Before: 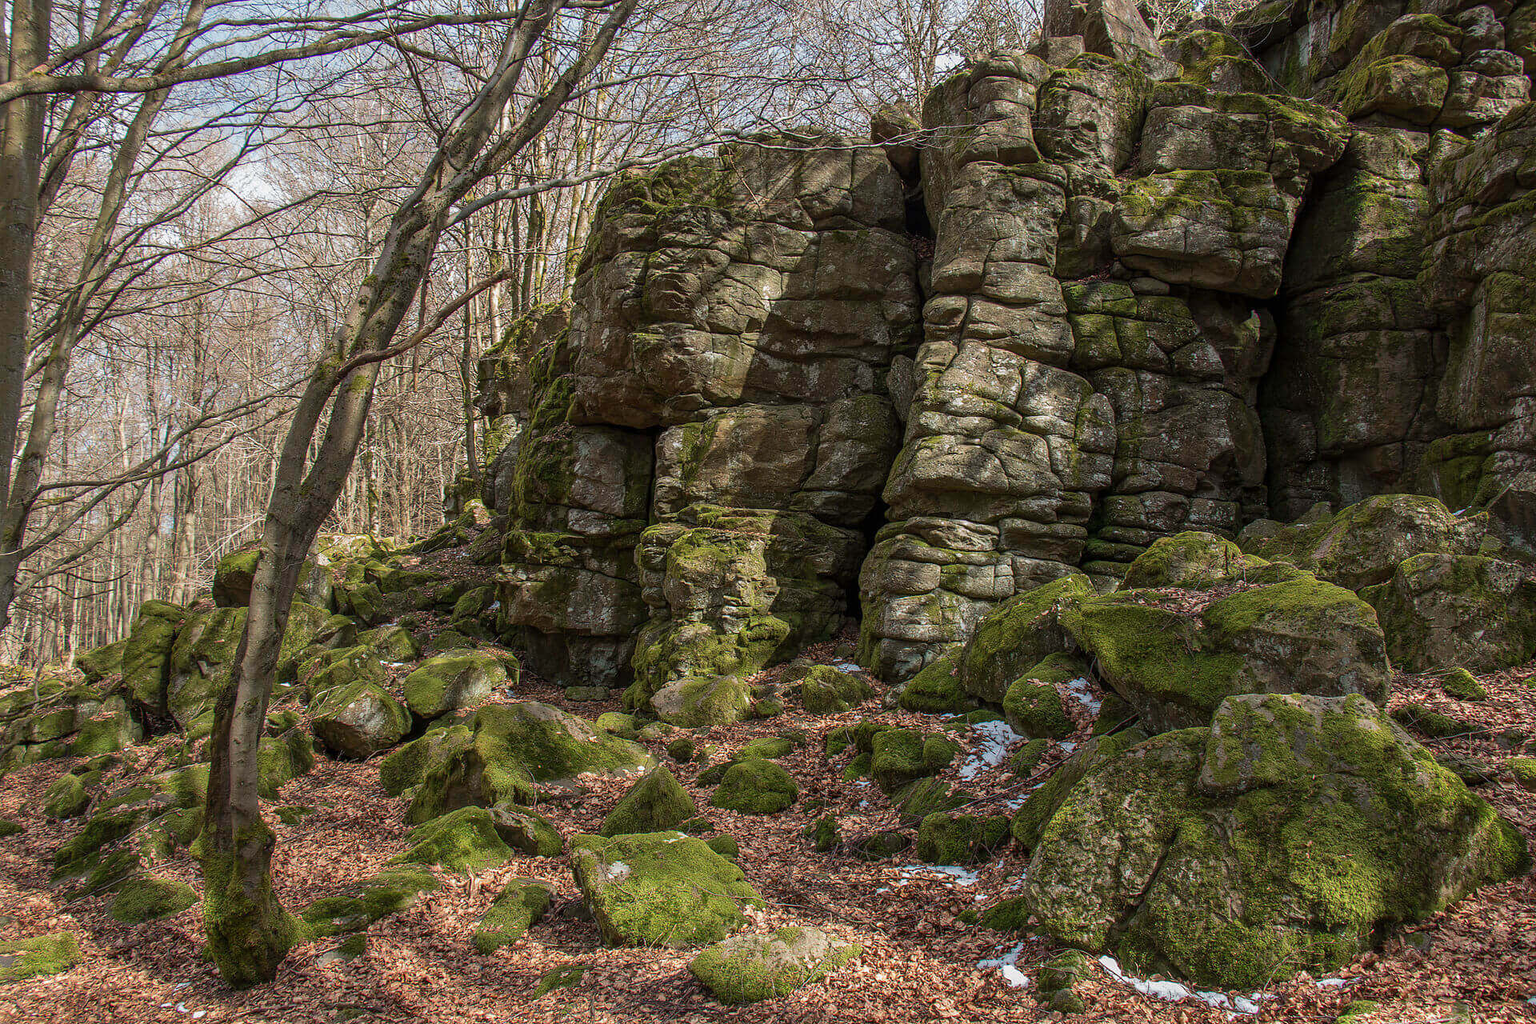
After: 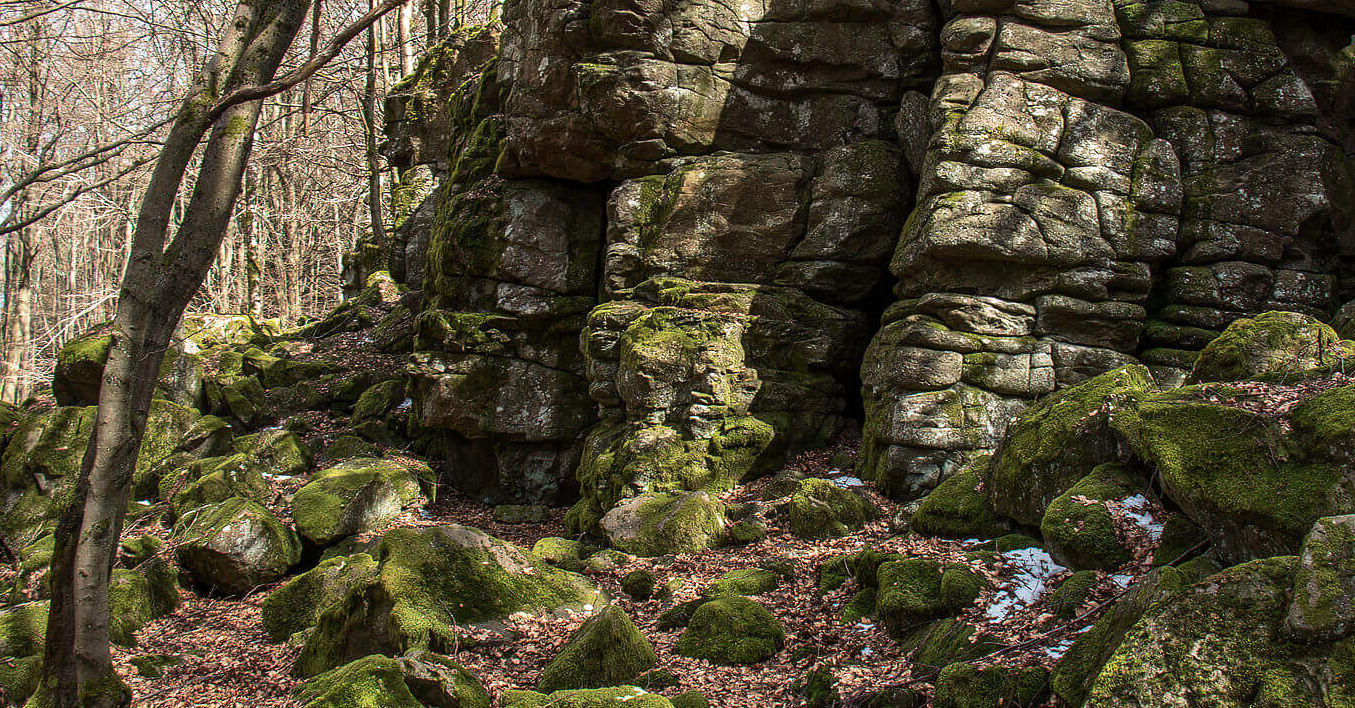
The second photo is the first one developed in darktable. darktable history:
exposure: exposure -0.05 EV
crop: left 11.123%, top 27.61%, right 18.3%, bottom 17.034%
tone equalizer: -8 EV -0.75 EV, -7 EV -0.7 EV, -6 EV -0.6 EV, -5 EV -0.4 EV, -3 EV 0.4 EV, -2 EV 0.6 EV, -1 EV 0.7 EV, +0 EV 0.75 EV, edges refinement/feathering 500, mask exposure compensation -1.57 EV, preserve details no
